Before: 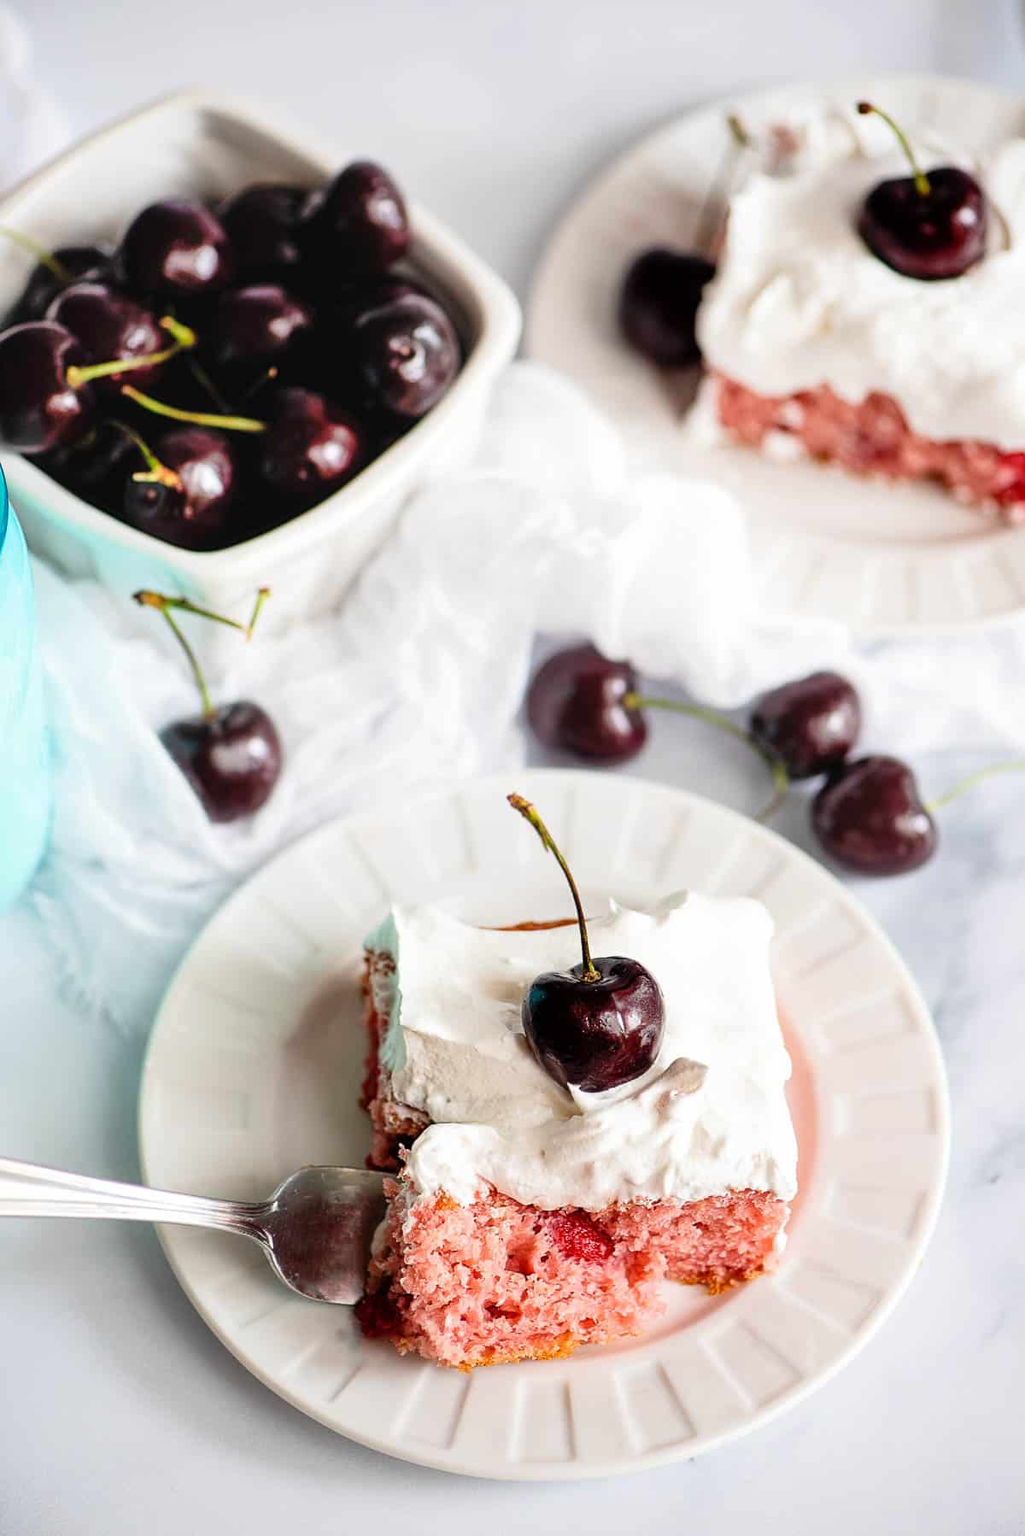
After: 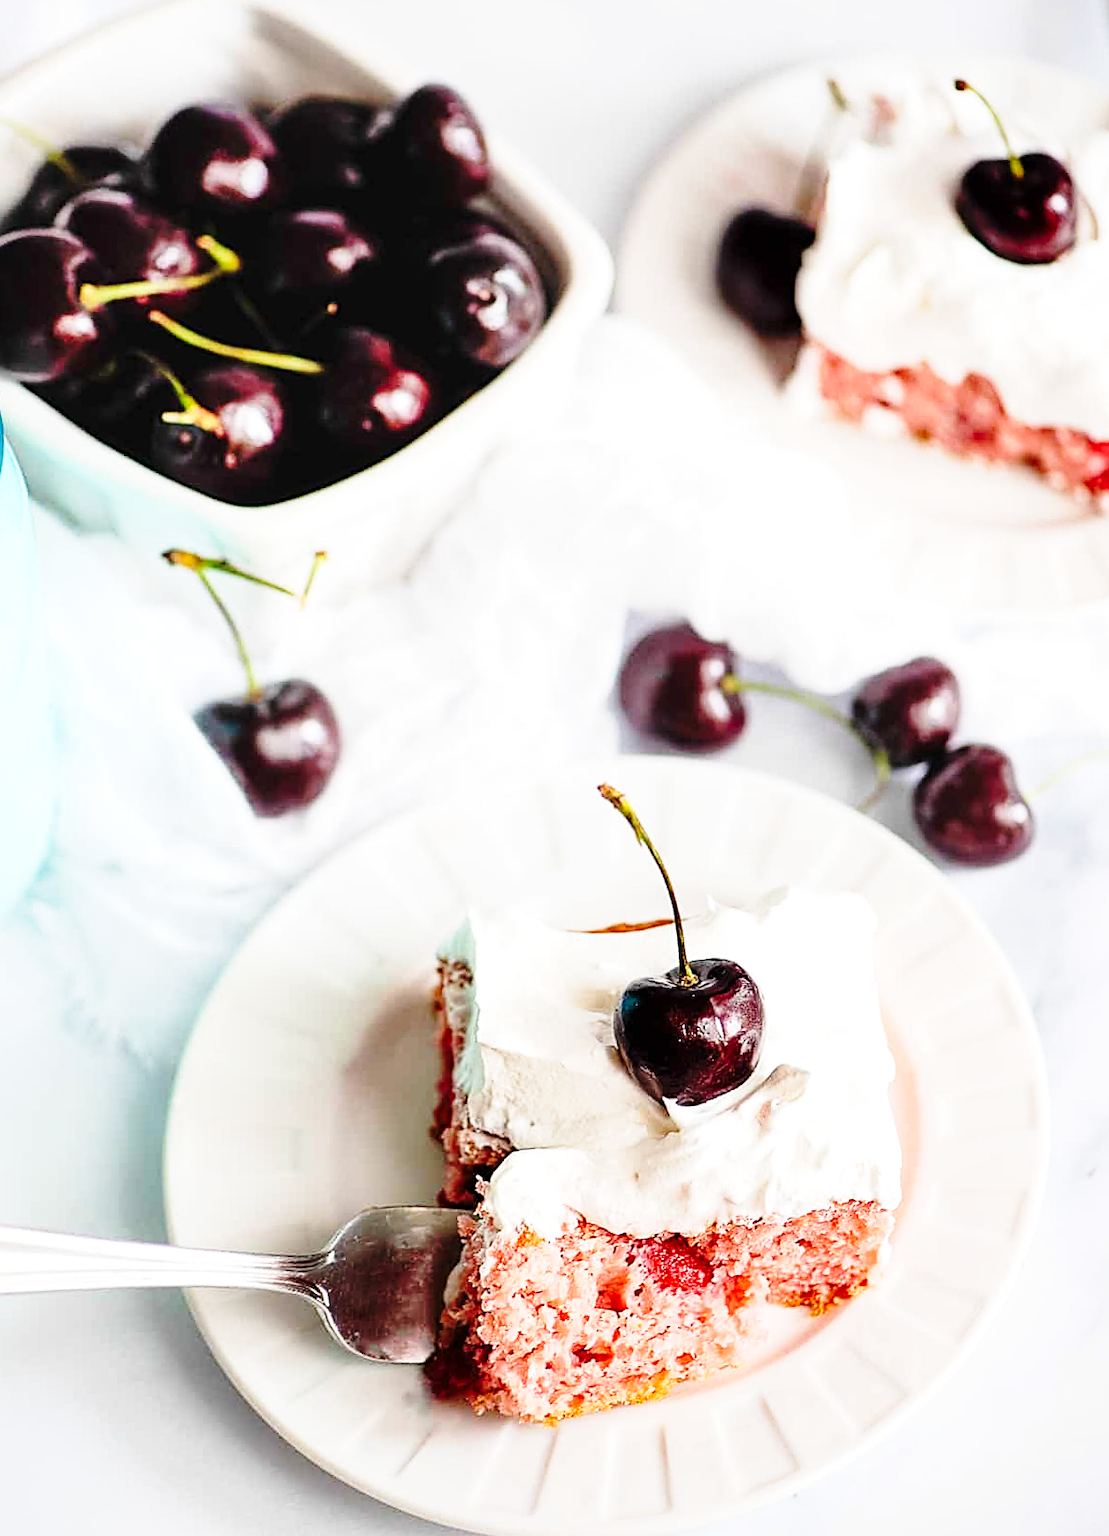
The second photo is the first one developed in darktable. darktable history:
sharpen: on, module defaults
rotate and perspective: rotation -0.013°, lens shift (vertical) -0.027, lens shift (horizontal) 0.178, crop left 0.016, crop right 0.989, crop top 0.082, crop bottom 0.918
base curve: curves: ch0 [(0, 0) (0.028, 0.03) (0.121, 0.232) (0.46, 0.748) (0.859, 0.968) (1, 1)], preserve colors none
levels: levels [0, 0.498, 0.996]
